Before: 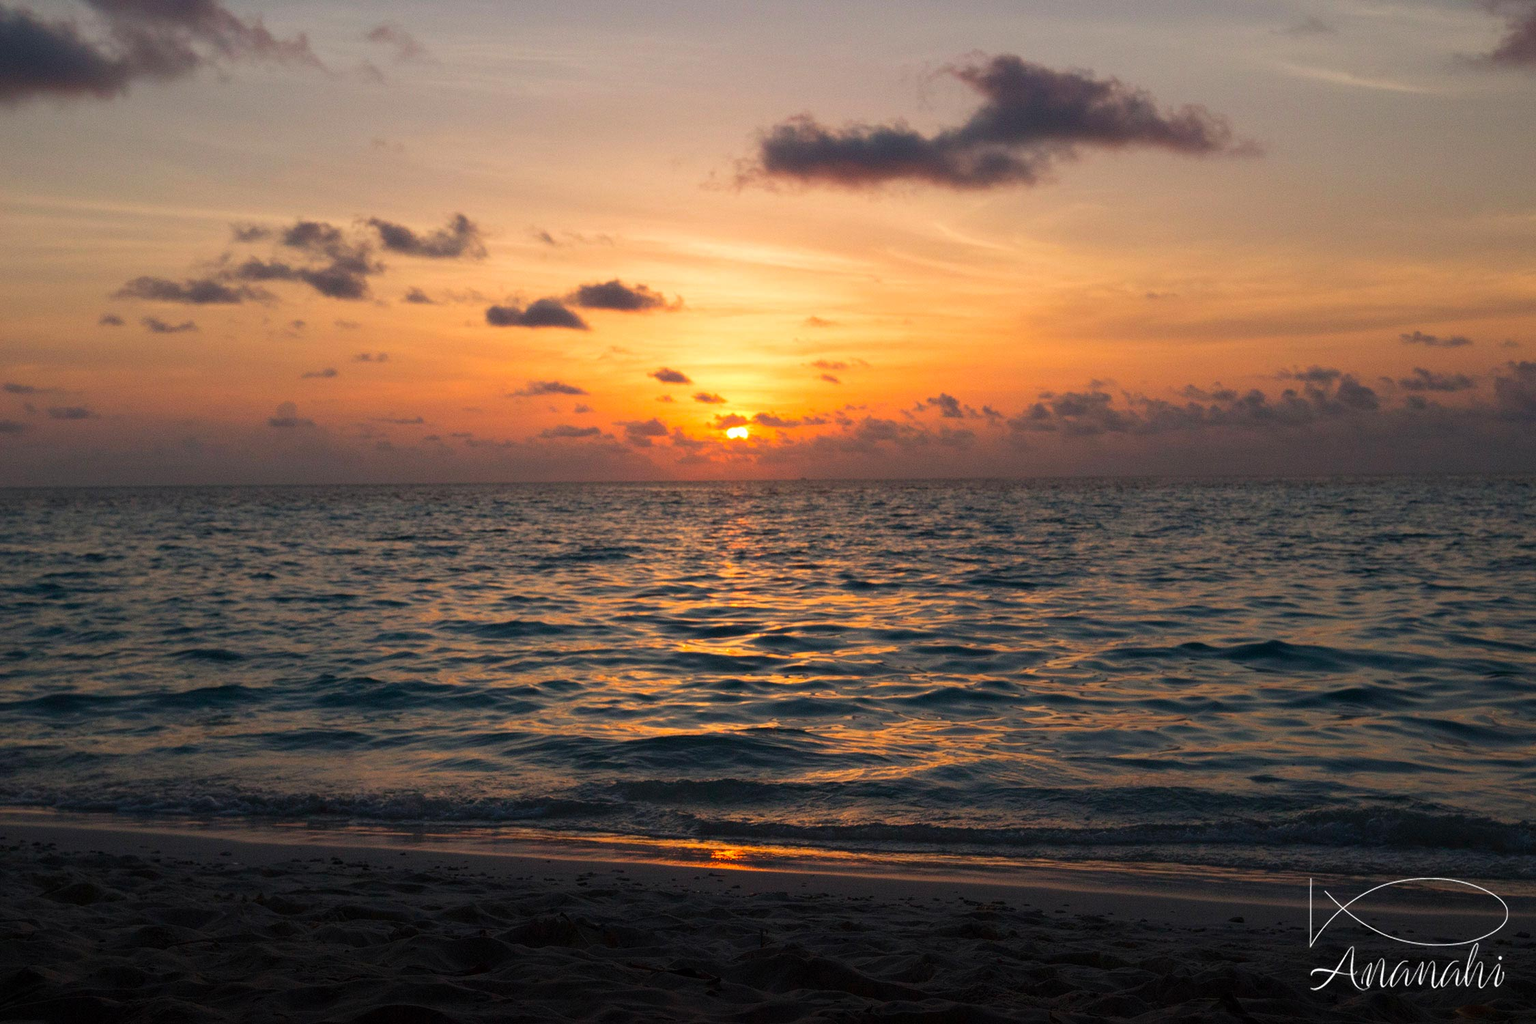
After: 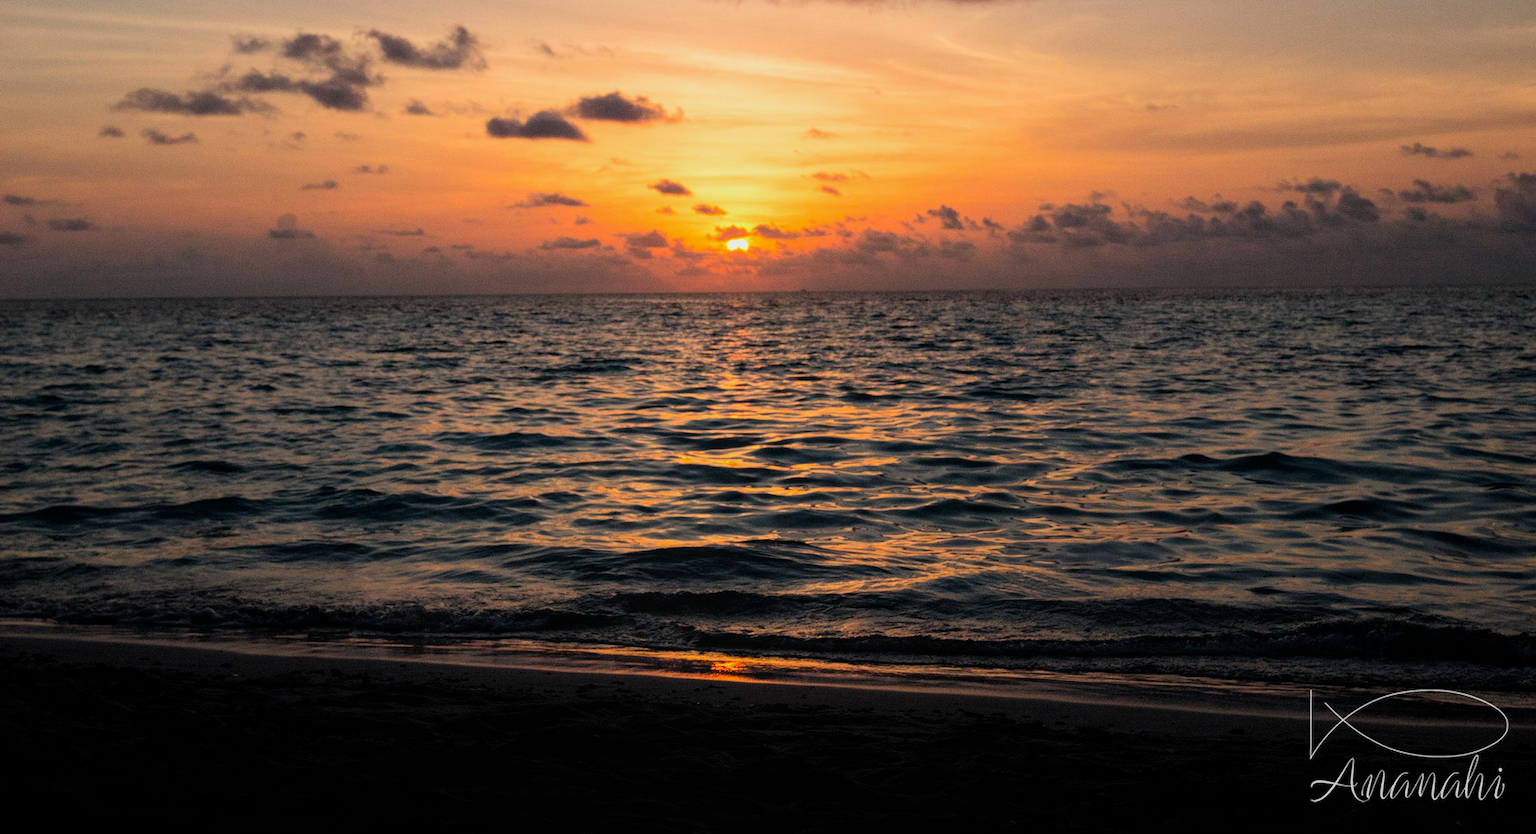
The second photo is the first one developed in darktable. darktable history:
crop and rotate: top 18.455%
filmic rgb: middle gray luminance 12.94%, black relative exposure -10.08 EV, white relative exposure 3.47 EV, target black luminance 0%, hardness 5.71, latitude 44.98%, contrast 1.23, highlights saturation mix 4.5%, shadows ↔ highlights balance 27.19%, color science v6 (2022)
local contrast: detail 109%
